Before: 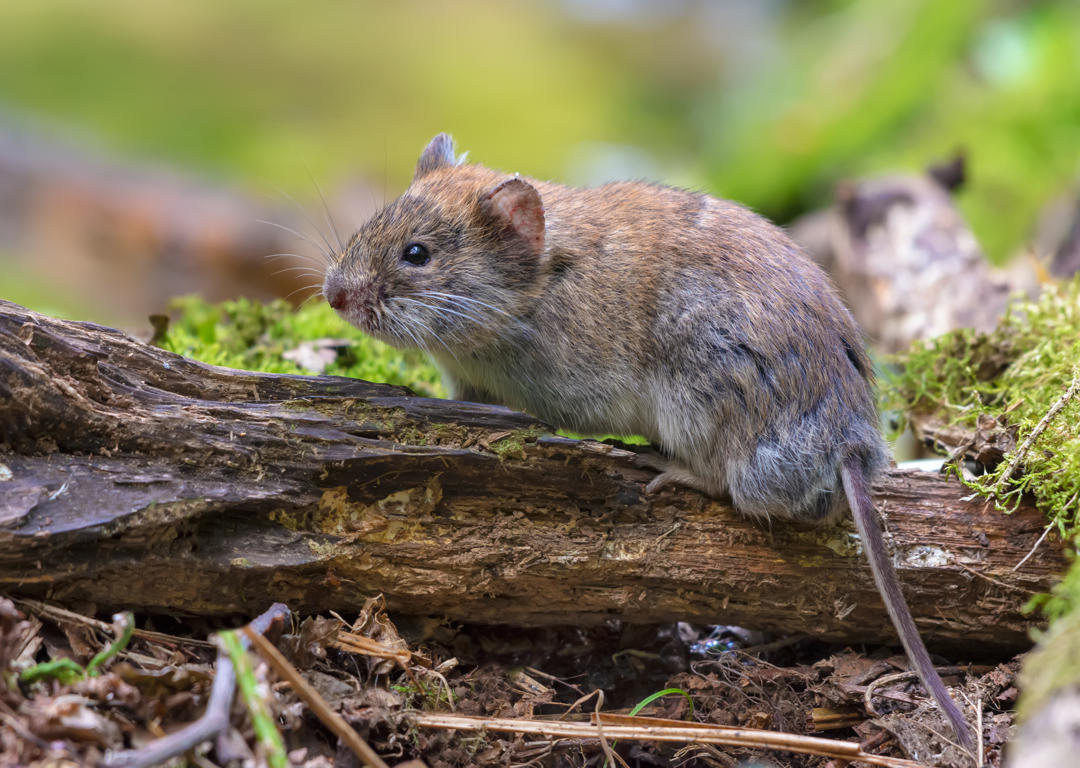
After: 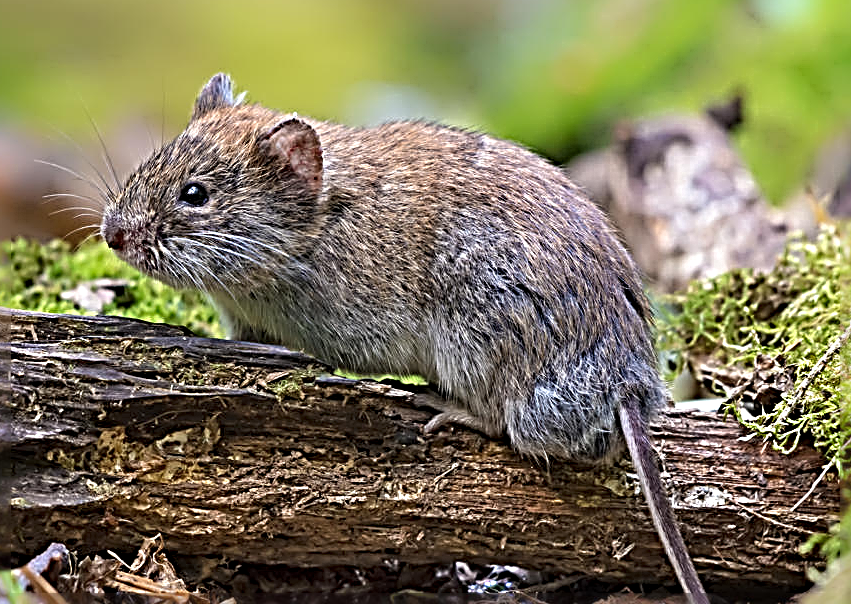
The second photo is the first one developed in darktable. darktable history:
exposure: compensate highlight preservation false
sharpen: radius 4.001, amount 2
crop and rotate: left 20.74%, top 7.912%, right 0.375%, bottom 13.378%
white balance: emerald 1
